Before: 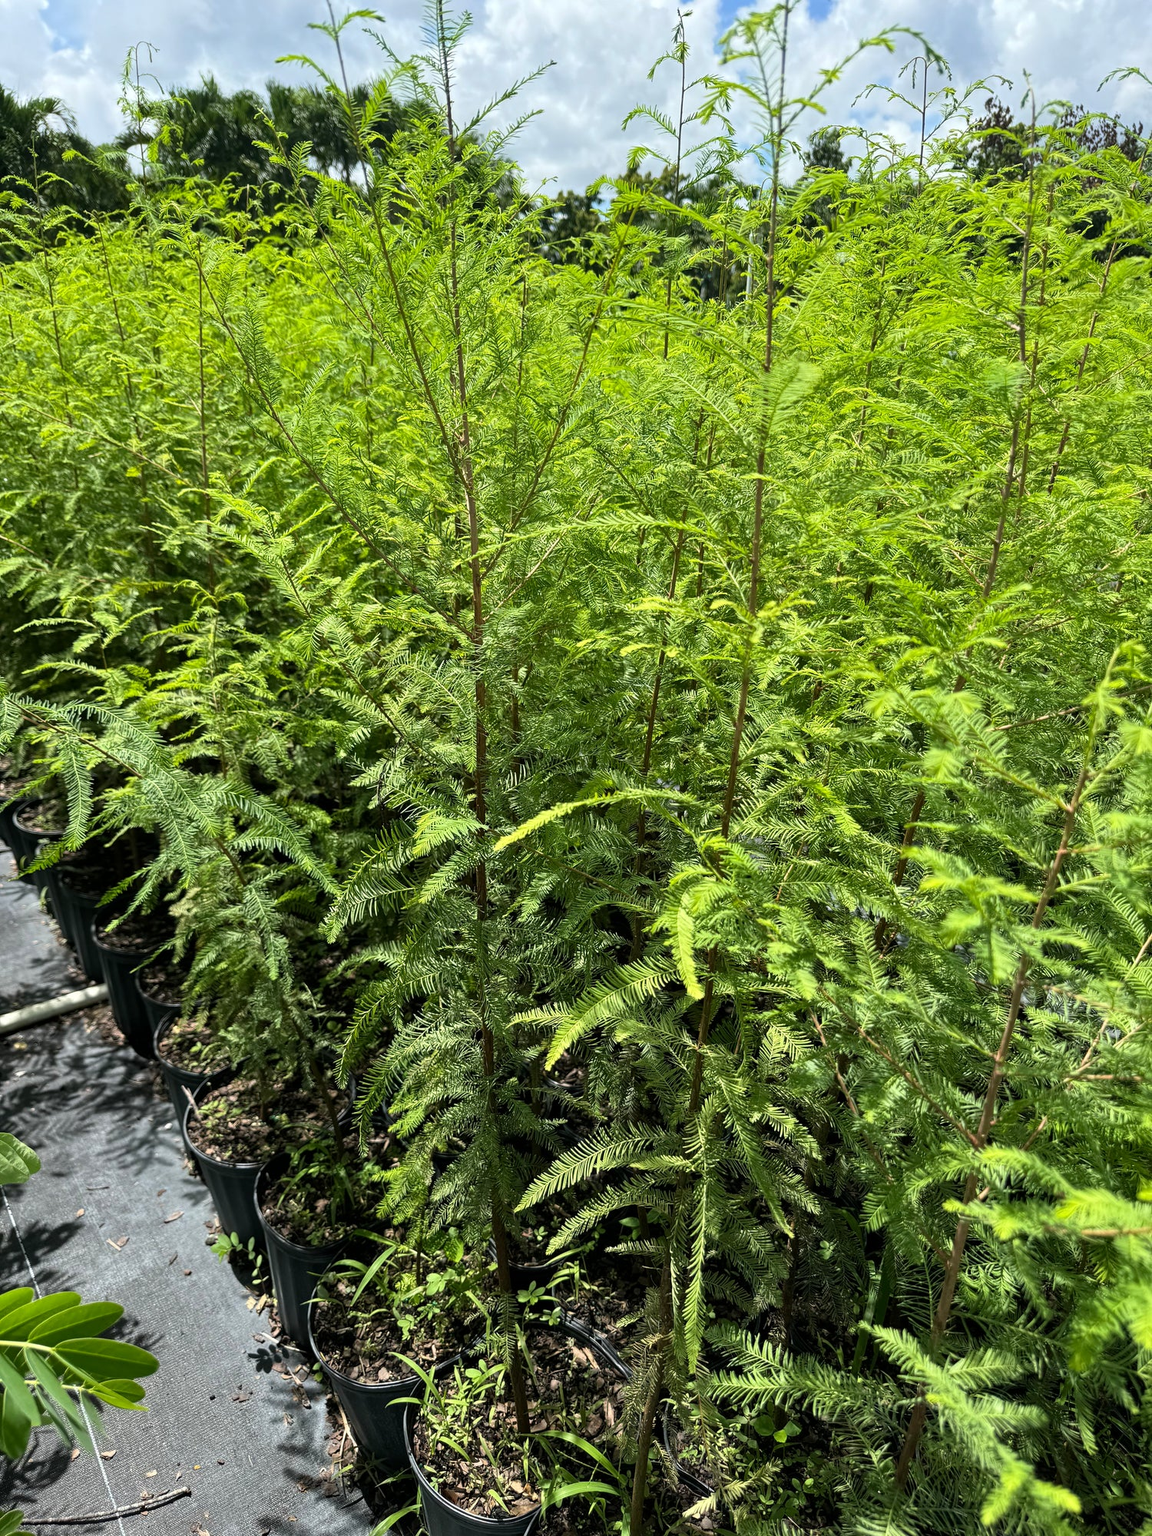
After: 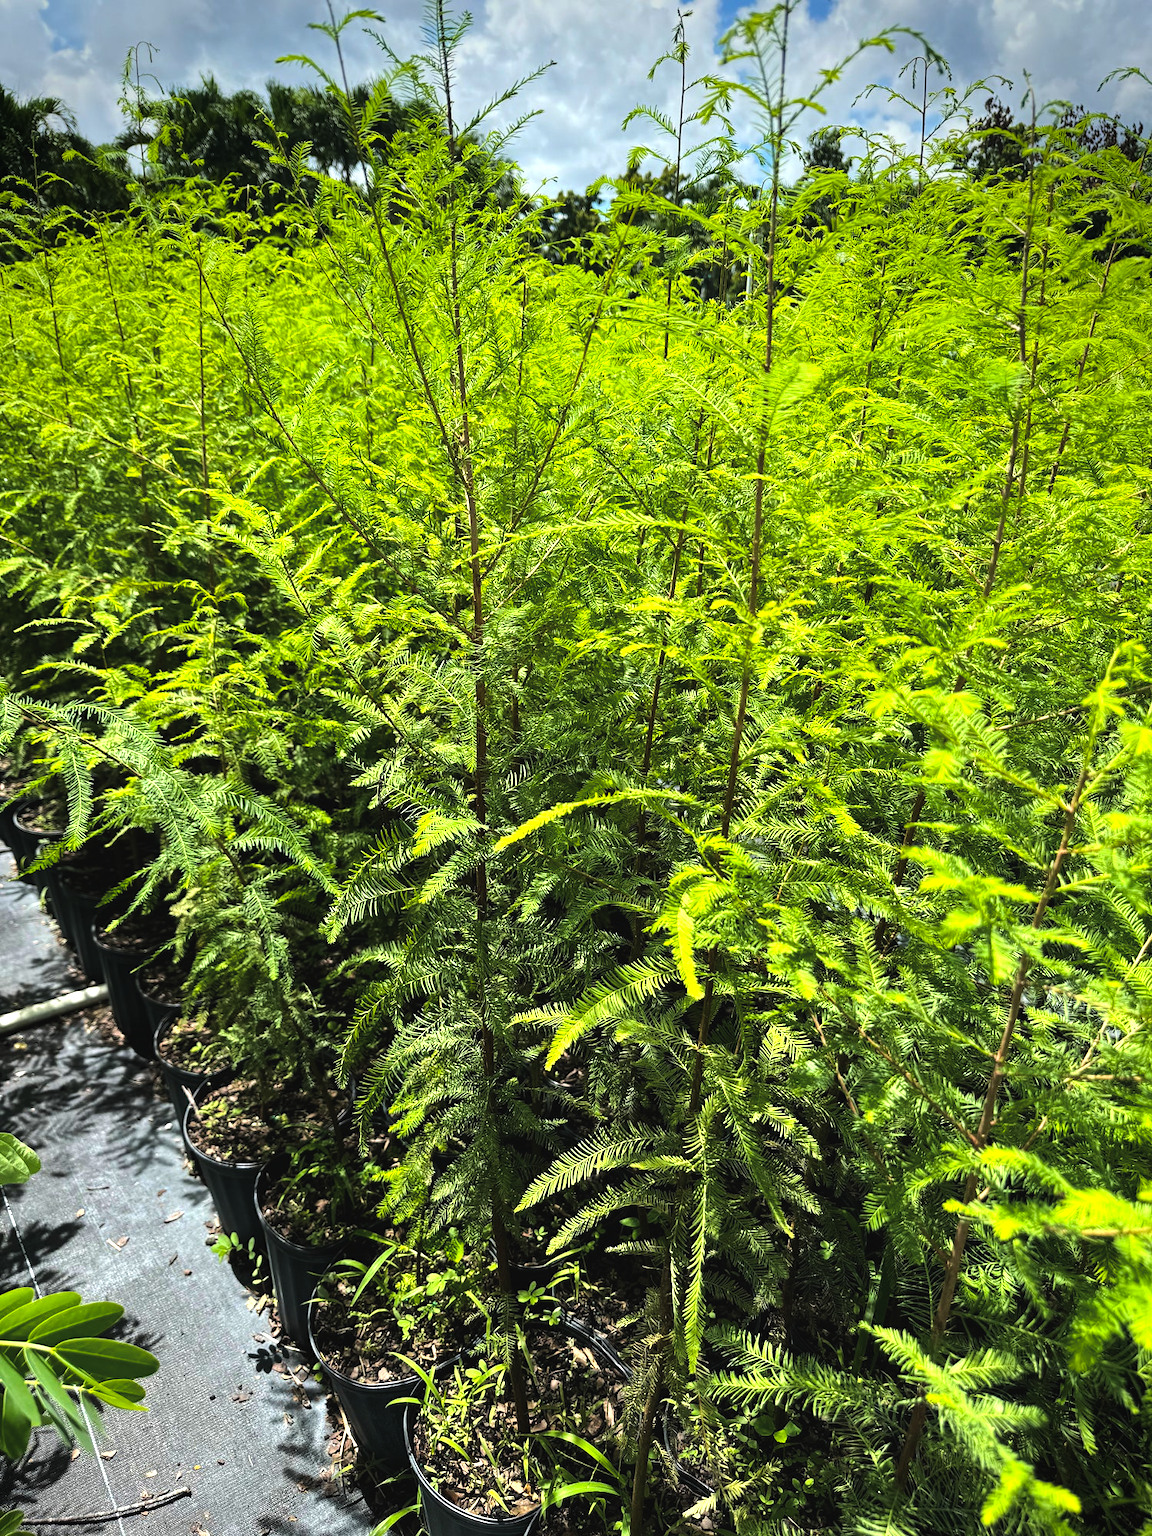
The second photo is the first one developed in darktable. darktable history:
color balance rgb: global offset › luminance 0.71%, perceptual saturation grading › global saturation -11.5%, perceptual brilliance grading › highlights 17.77%, perceptual brilliance grading › mid-tones 31.71%, perceptual brilliance grading › shadows -31.01%, global vibrance 50%
vignetting: brightness -0.629, saturation -0.007, center (-0.028, 0.239)
